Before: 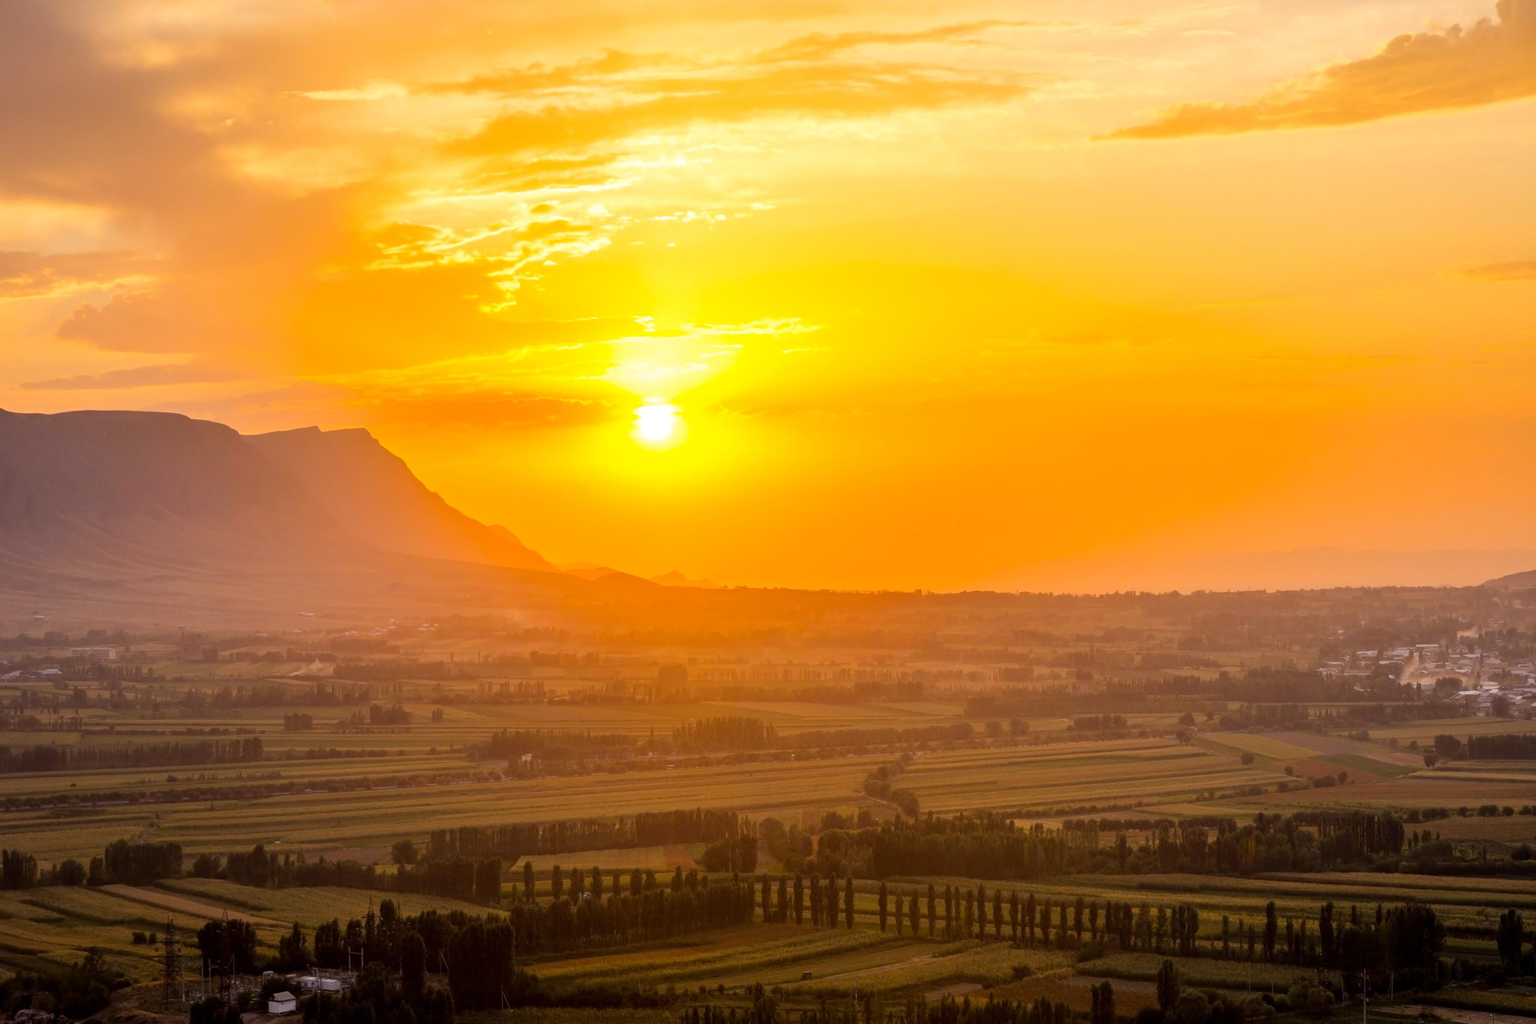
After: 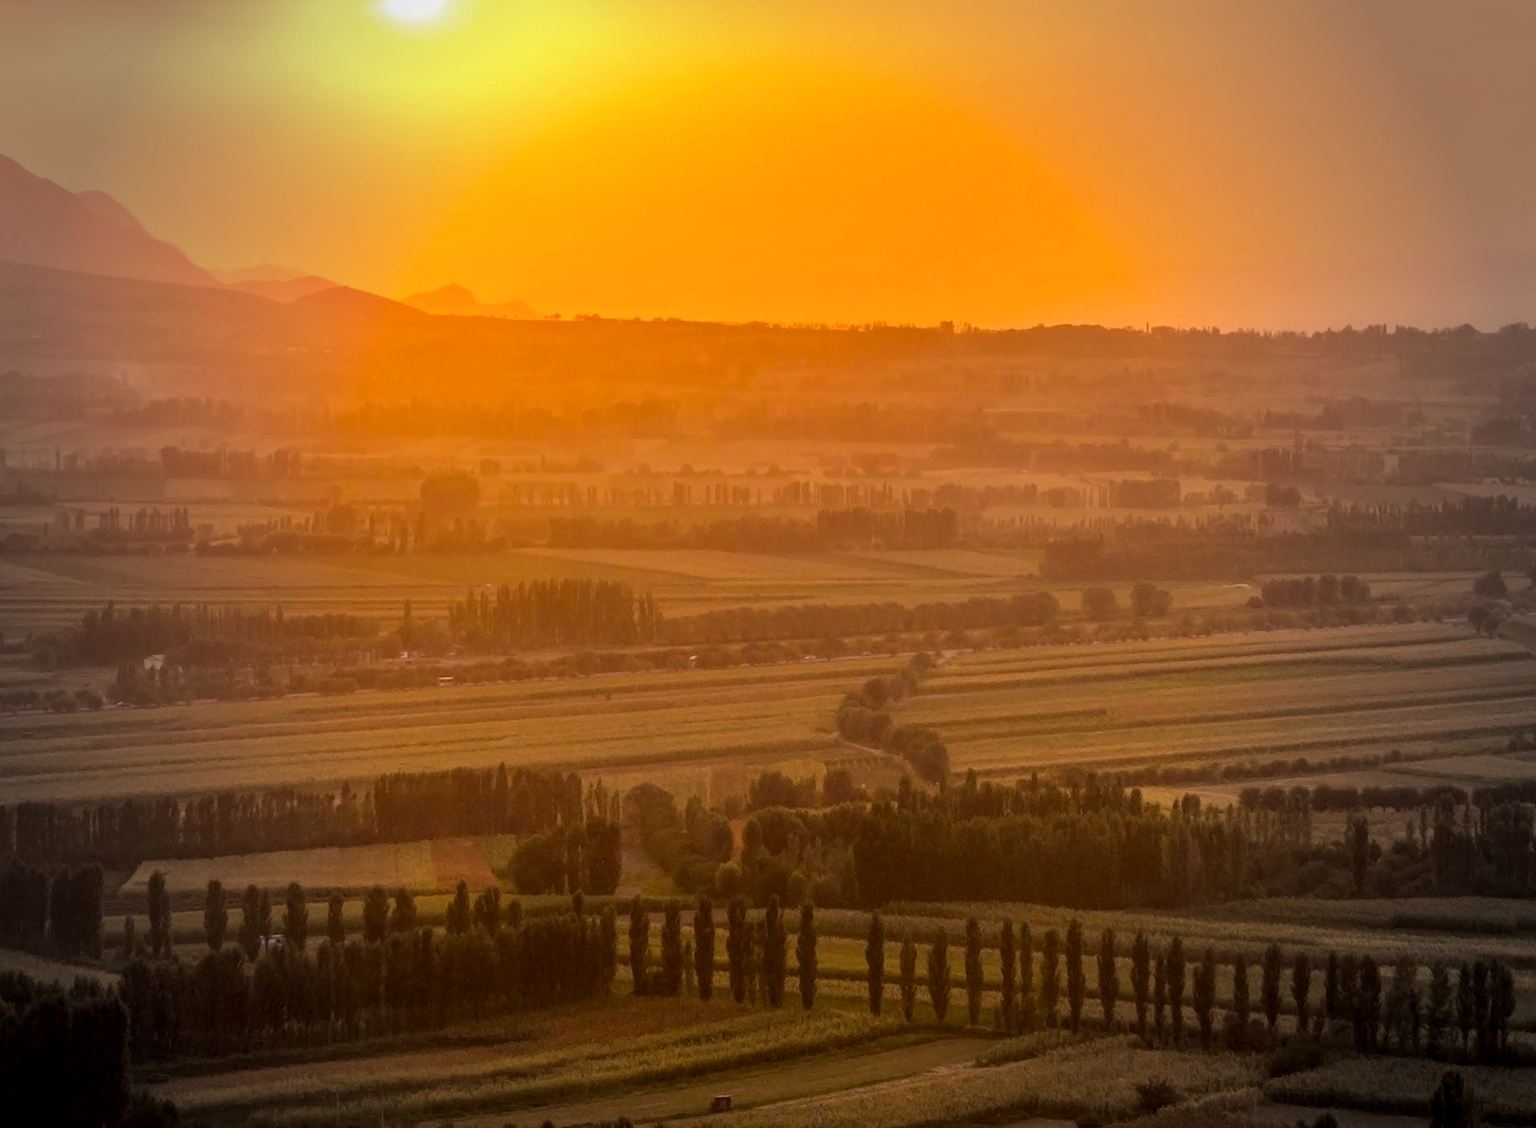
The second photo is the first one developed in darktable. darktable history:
local contrast: on, module defaults
crop: left 29.358%, top 42.056%, right 21.225%, bottom 3.485%
vignetting: fall-off start 64.67%, width/height ratio 0.878
